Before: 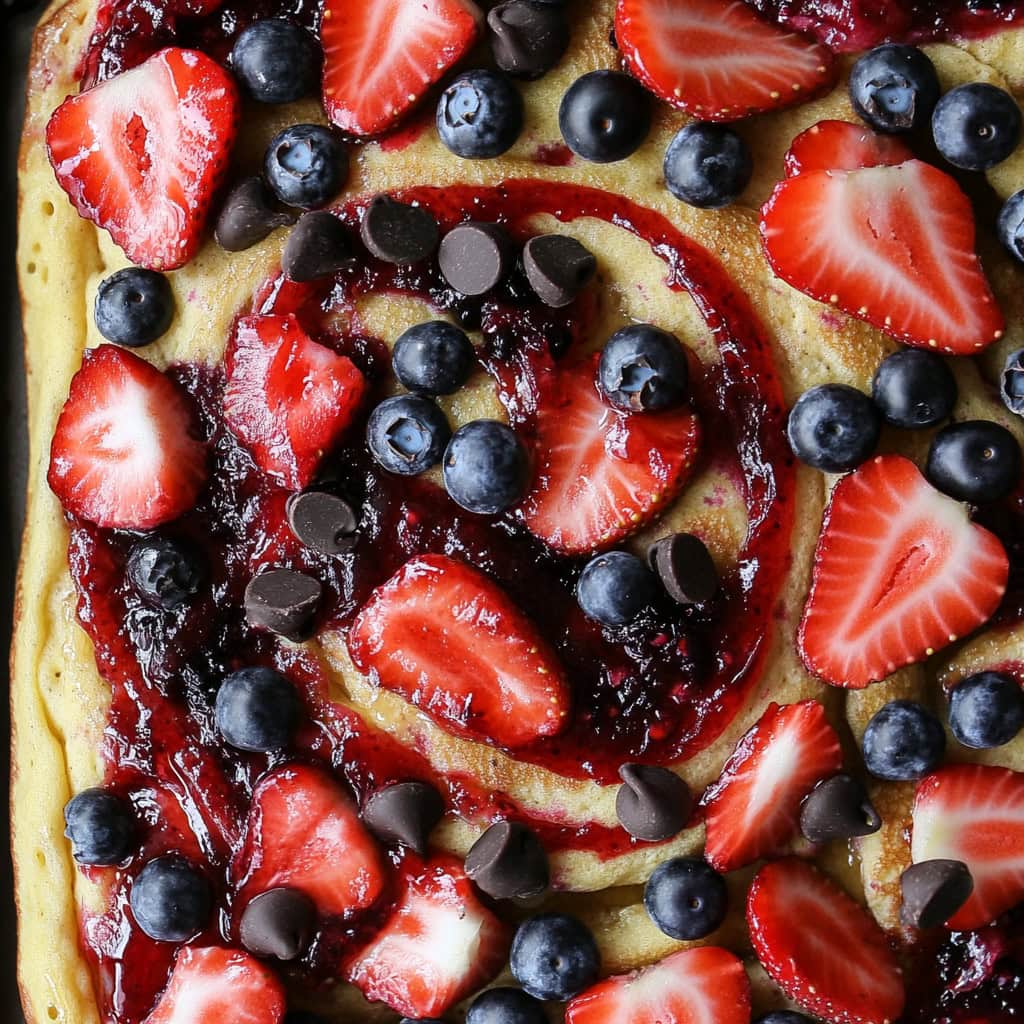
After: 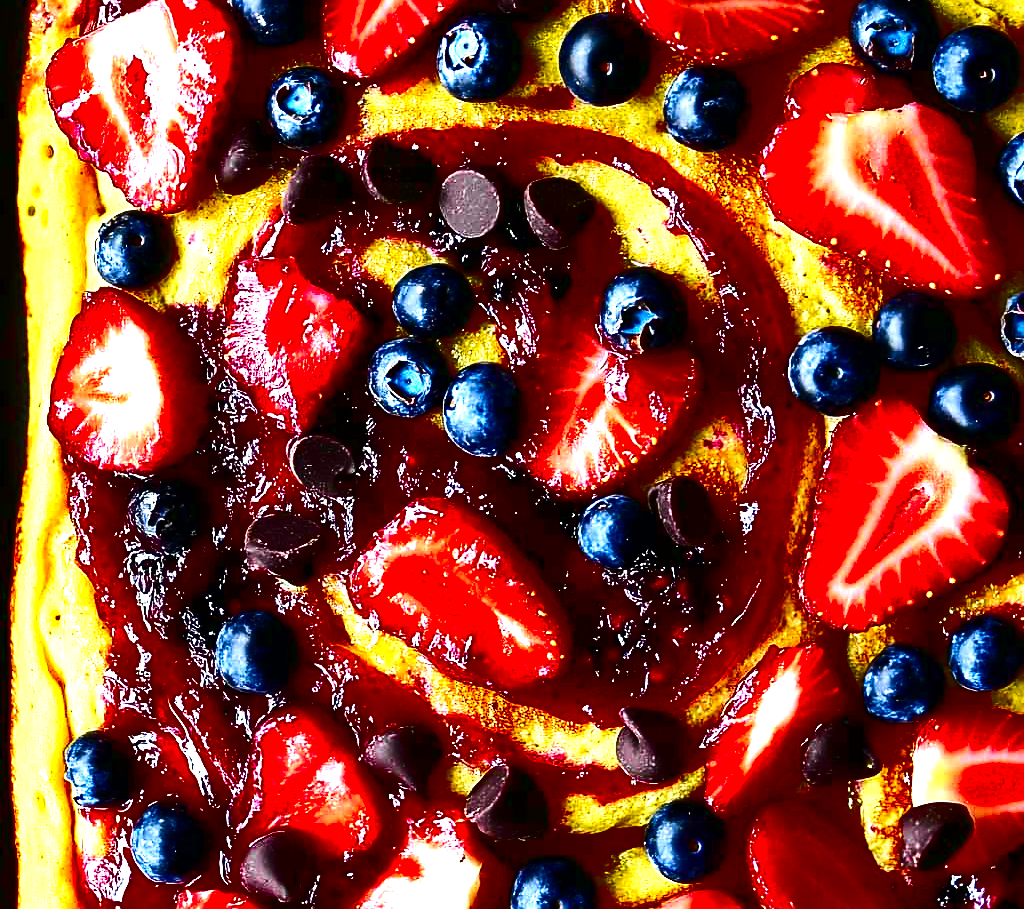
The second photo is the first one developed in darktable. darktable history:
tone curve: curves: ch0 [(0, 0) (0.11, 0.081) (0.256, 0.259) (0.398, 0.475) (0.498, 0.611) (0.65, 0.757) (0.835, 0.883) (1, 0.961)]; ch1 [(0, 0) (0.346, 0.307) (0.408, 0.369) (0.453, 0.457) (0.482, 0.479) (0.502, 0.498) (0.521, 0.51) (0.553, 0.554) (0.618, 0.65) (0.693, 0.727) (1, 1)]; ch2 [(0, 0) (0.366, 0.337) (0.434, 0.46) (0.485, 0.494) (0.5, 0.494) (0.511, 0.508) (0.537, 0.55) (0.579, 0.599) (0.621, 0.693) (1, 1)], color space Lab, independent channels, preserve colors none
sharpen: on, module defaults
contrast brightness saturation: brightness -0.985, saturation 0.992
crop and rotate: top 5.604%, bottom 5.571%
exposure: black level correction 0, exposure 1.2 EV, compensate highlight preservation false
velvia: on, module defaults
